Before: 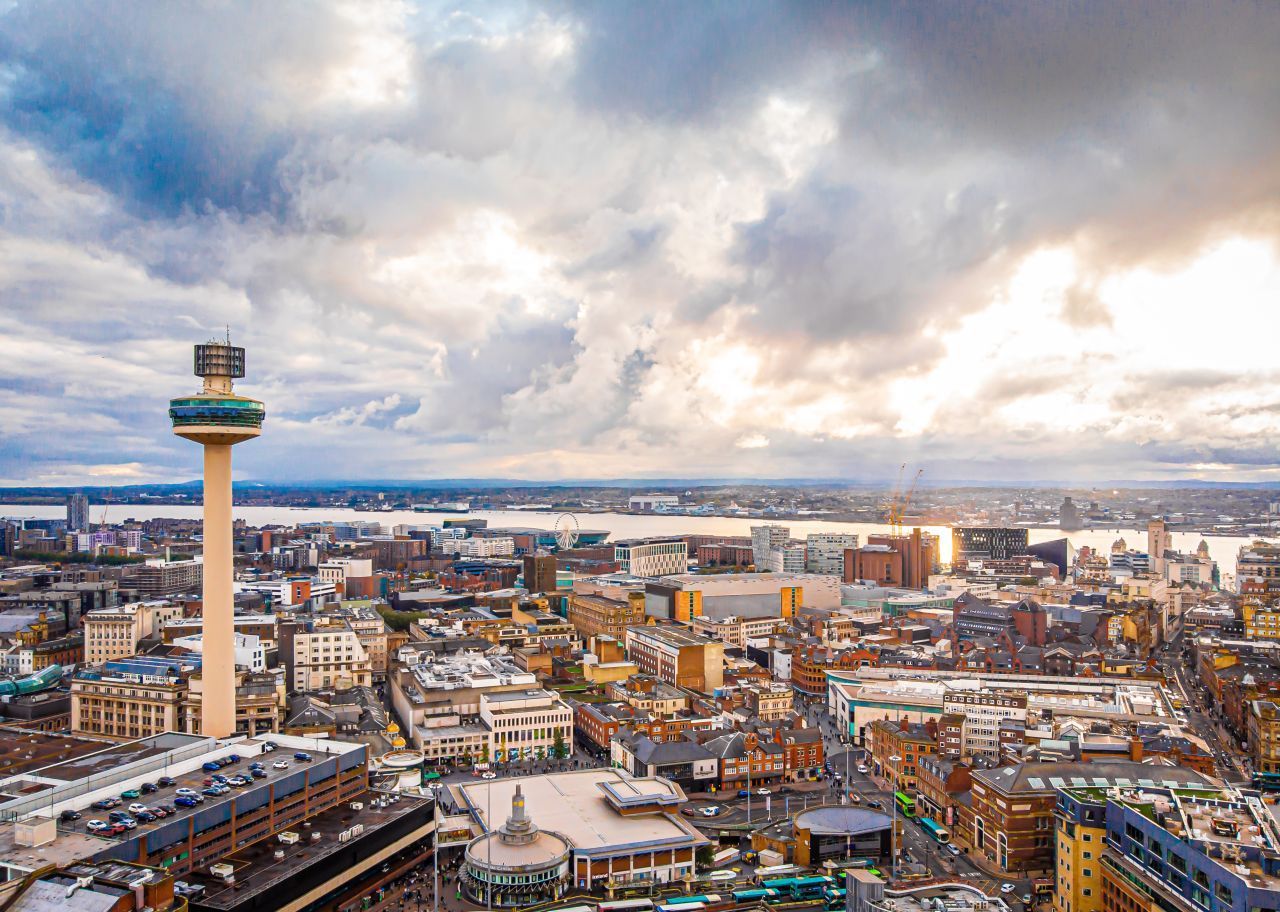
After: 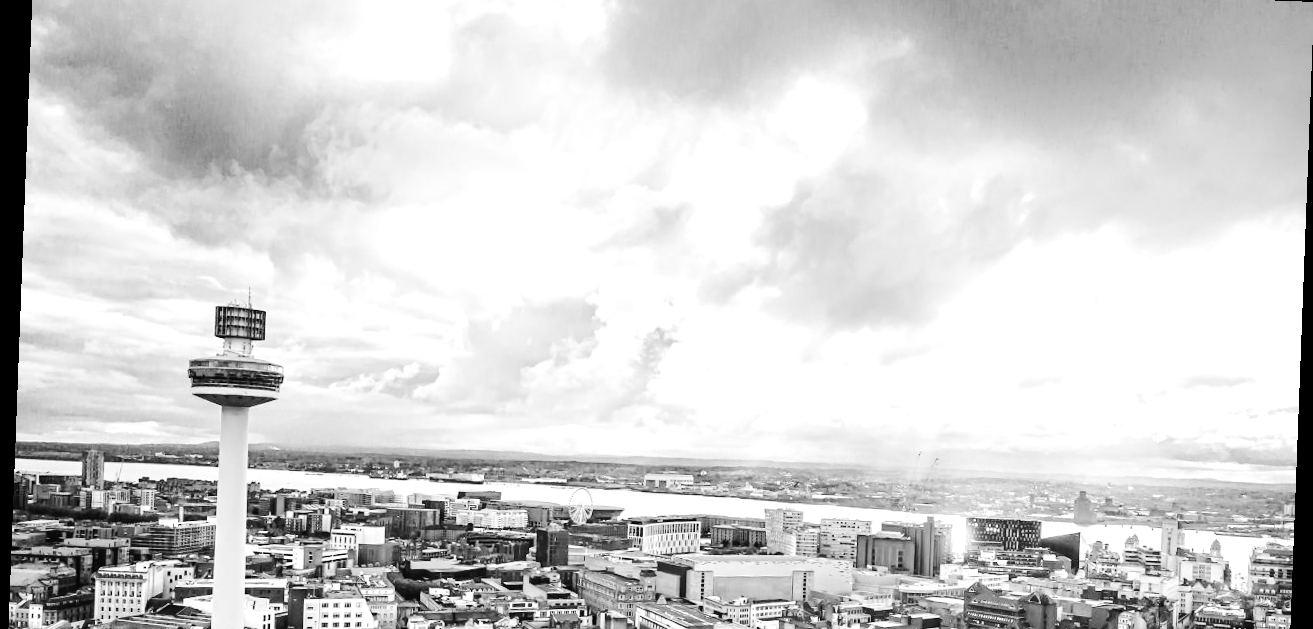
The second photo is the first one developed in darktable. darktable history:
white balance: emerald 1
crop and rotate: top 4.848%, bottom 29.503%
rotate and perspective: rotation 2.17°, automatic cropping off
tone curve: curves: ch0 [(0, 0) (0.003, 0.014) (0.011, 0.017) (0.025, 0.023) (0.044, 0.035) (0.069, 0.04) (0.1, 0.062) (0.136, 0.099) (0.177, 0.152) (0.224, 0.214) (0.277, 0.291) (0.335, 0.383) (0.399, 0.487) (0.468, 0.581) (0.543, 0.662) (0.623, 0.738) (0.709, 0.802) (0.801, 0.871) (0.898, 0.936) (1, 1)], preserve colors none
tone equalizer: -8 EV -0.75 EV, -7 EV -0.7 EV, -6 EV -0.6 EV, -5 EV -0.4 EV, -3 EV 0.4 EV, -2 EV 0.6 EV, -1 EV 0.7 EV, +0 EV 0.75 EV, edges refinement/feathering 500, mask exposure compensation -1.57 EV, preserve details no
monochrome: a 32, b 64, size 2.3
